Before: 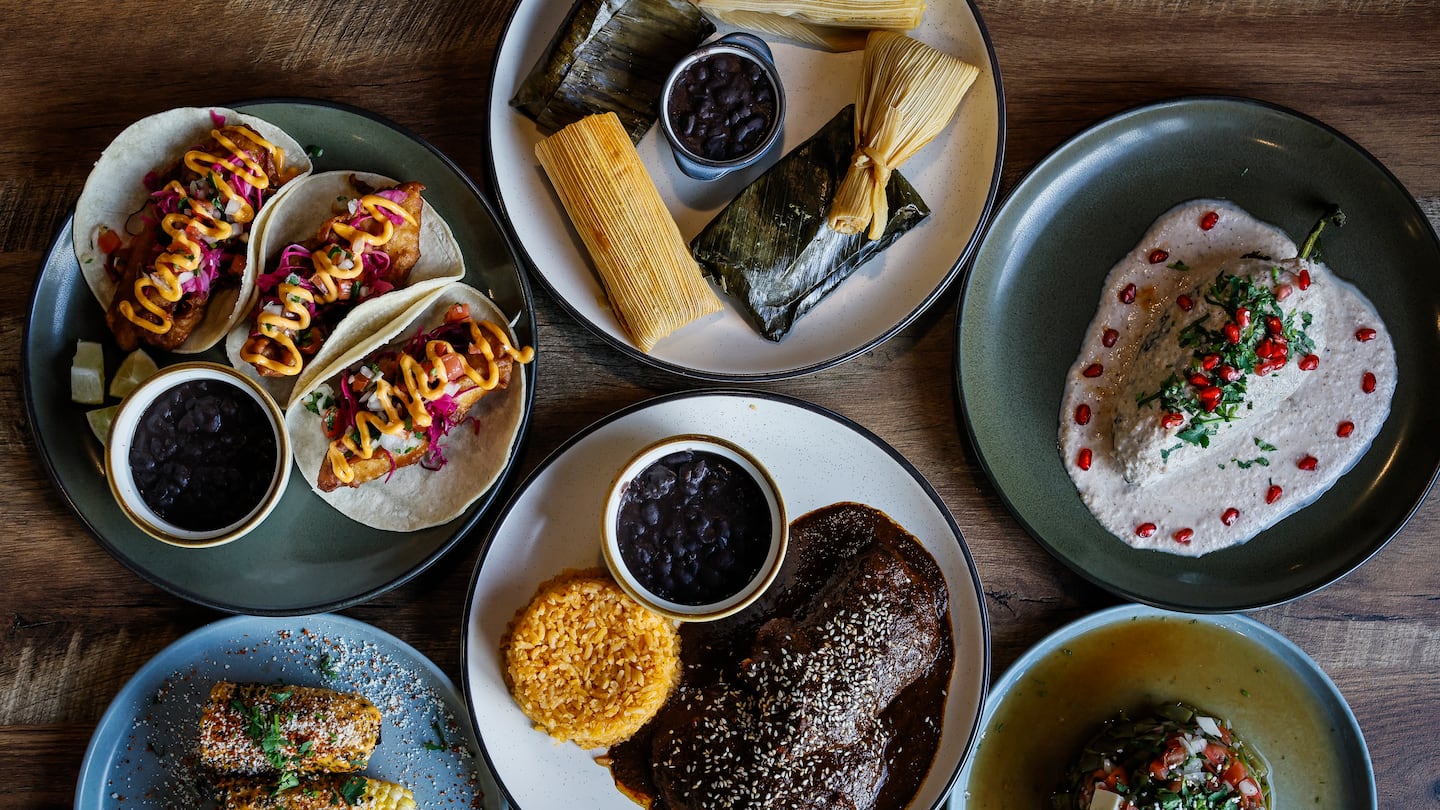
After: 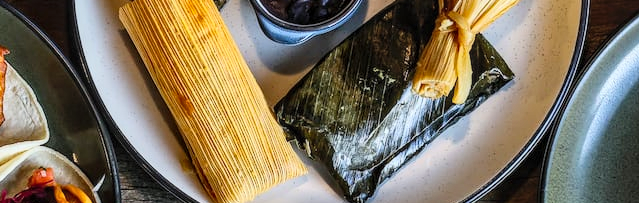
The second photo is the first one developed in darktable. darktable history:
local contrast: on, module defaults
shadows and highlights: soften with gaussian
contrast brightness saturation: contrast 0.198, brightness 0.166, saturation 0.225
crop: left 28.92%, top 16.871%, right 26.665%, bottom 57.957%
